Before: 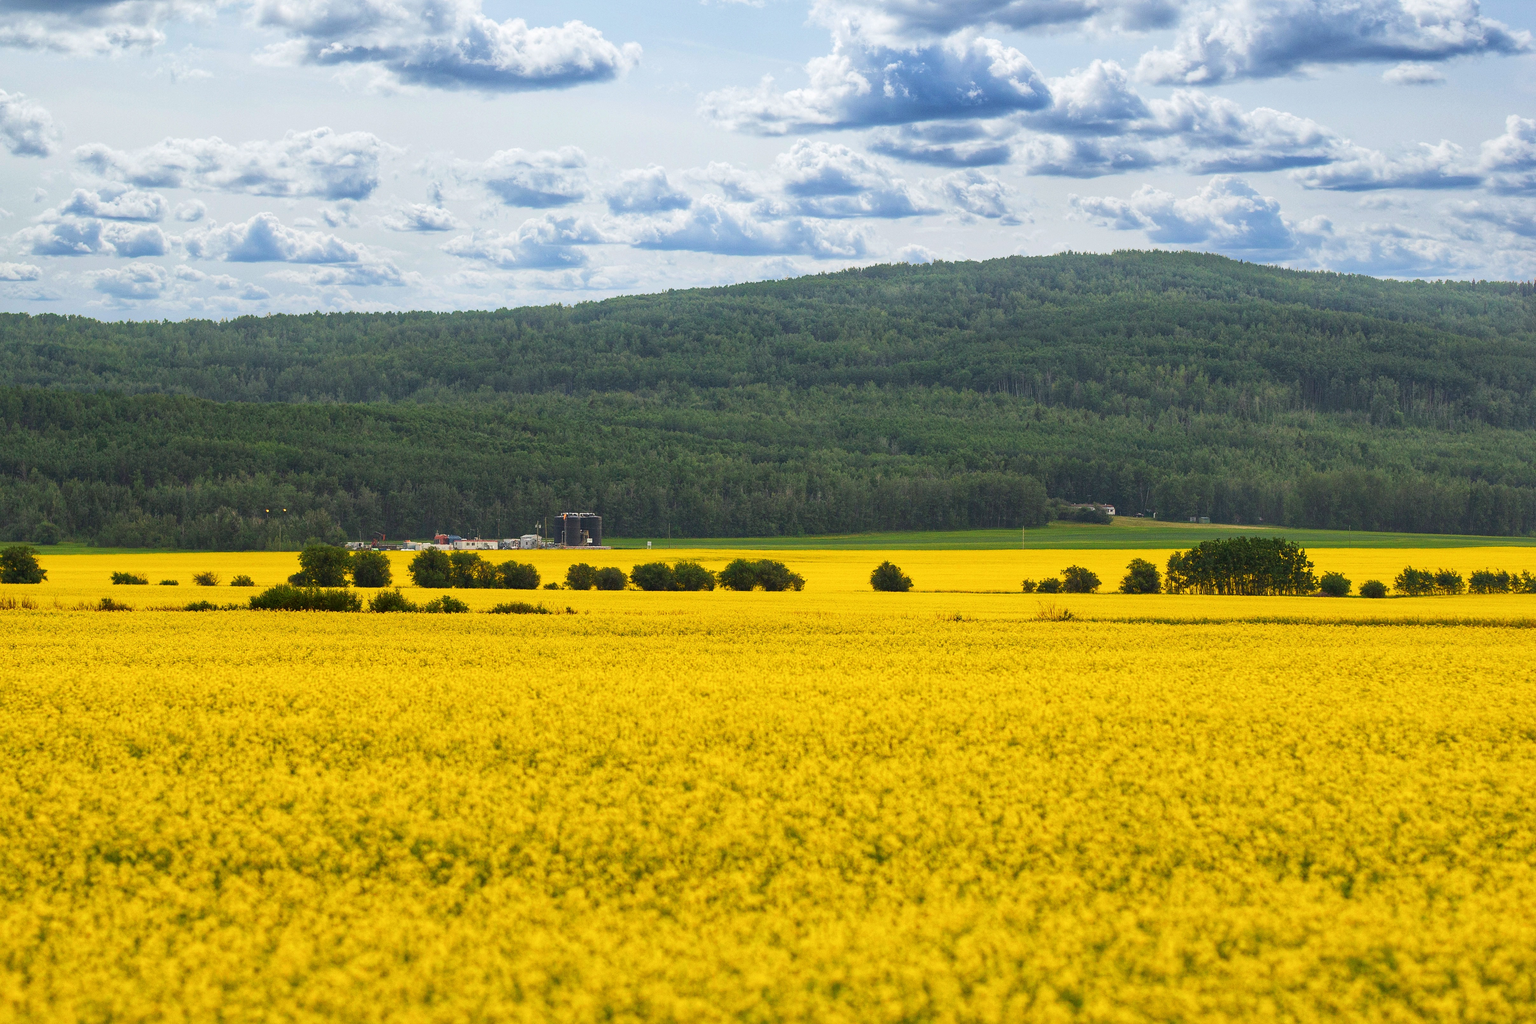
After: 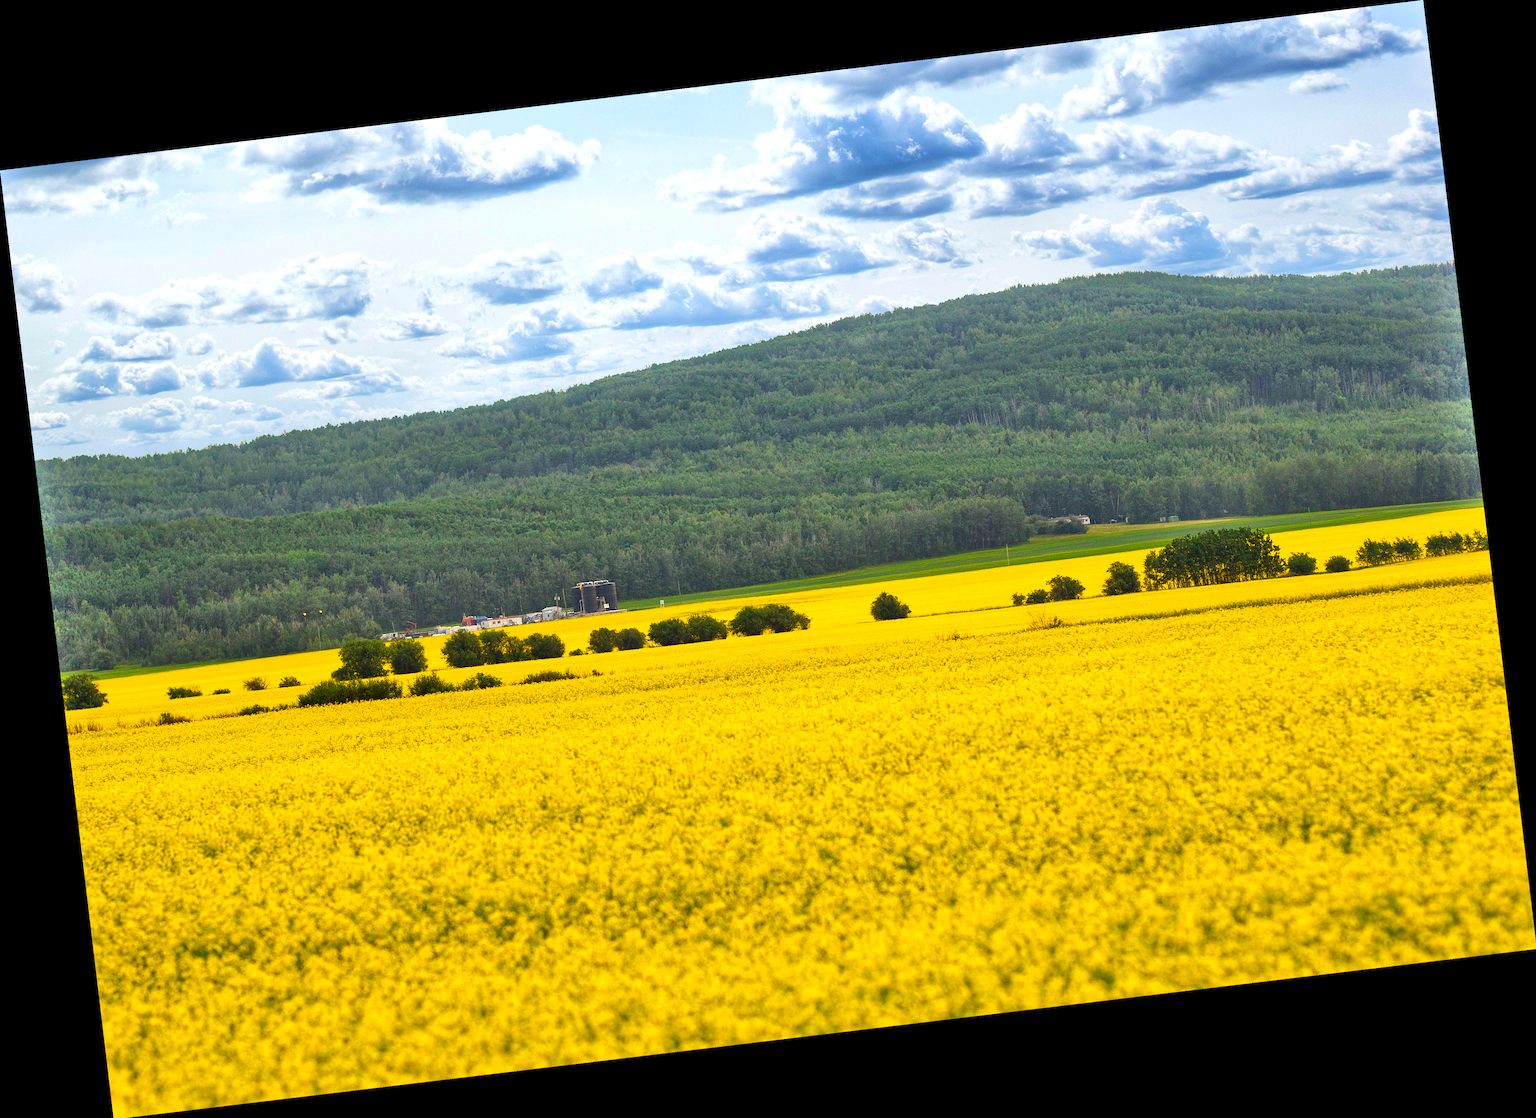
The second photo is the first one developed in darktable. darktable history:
rotate and perspective: rotation -6.83°, automatic cropping off
shadows and highlights: radius 110.86, shadows 51.09, white point adjustment 9.16, highlights -4.17, highlights color adjustment 32.2%, soften with gaussian
color balance rgb: perceptual saturation grading › global saturation 20%, global vibrance 20%
